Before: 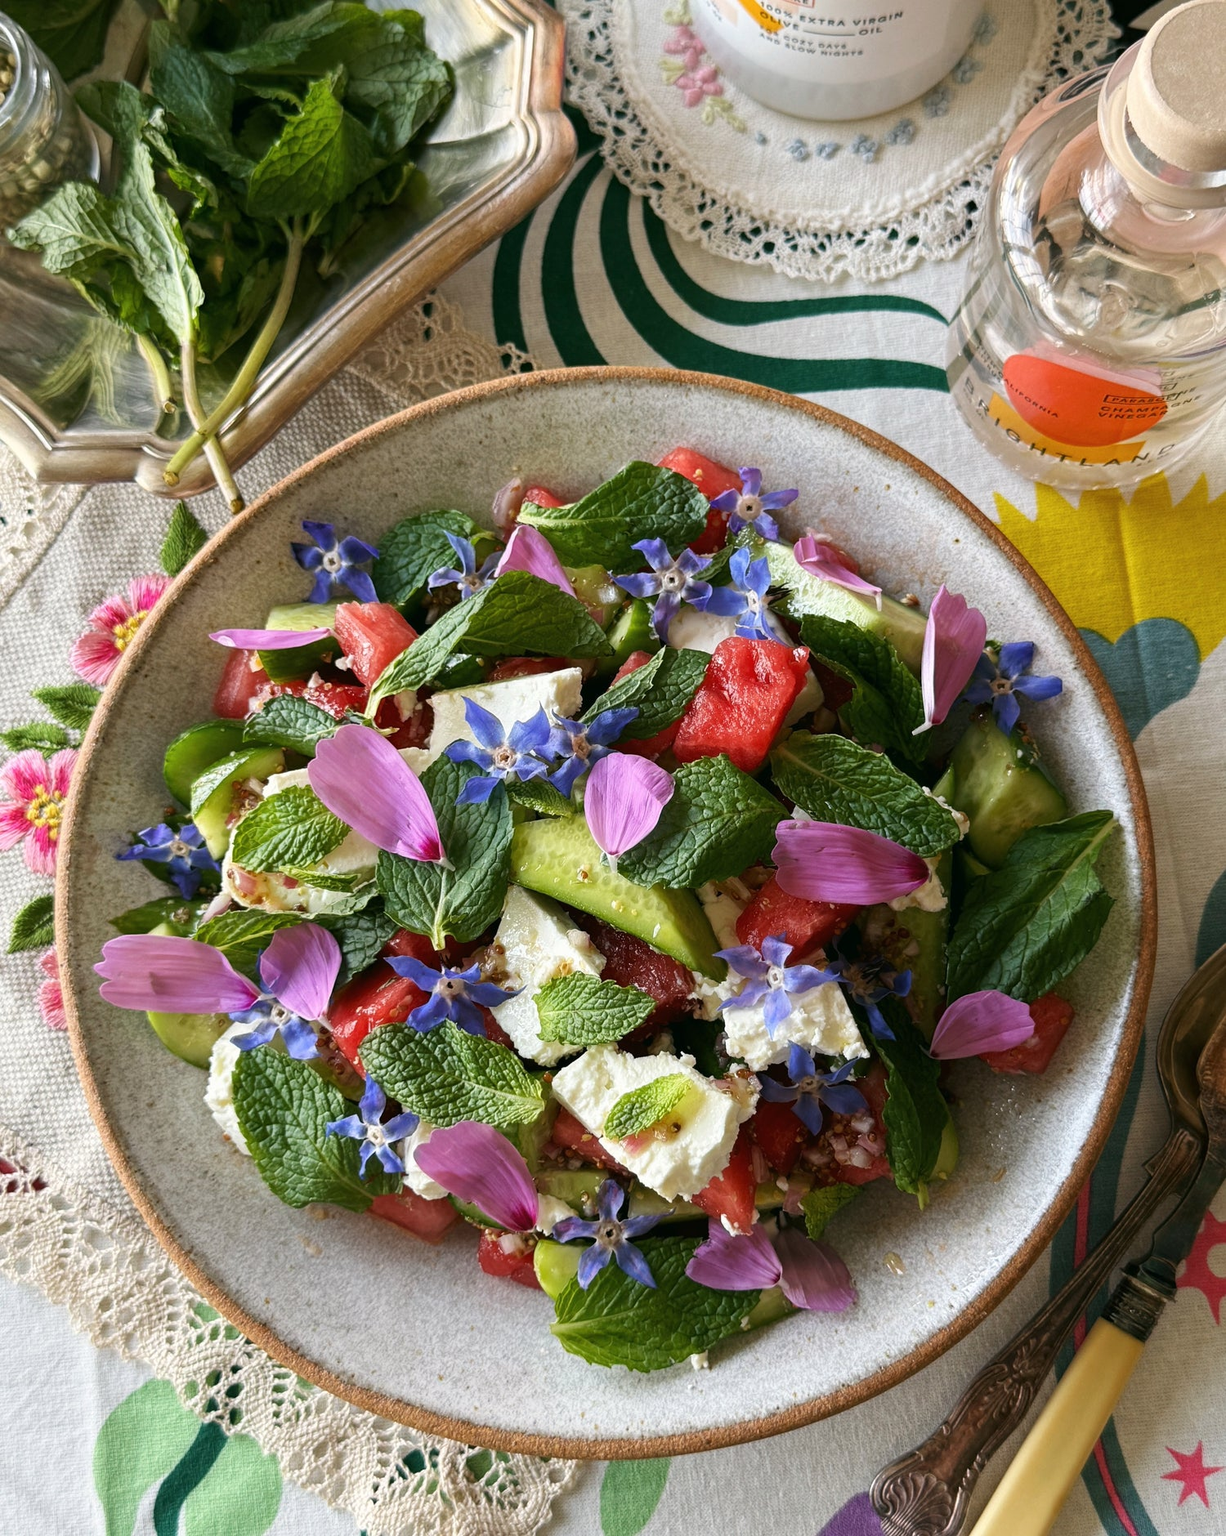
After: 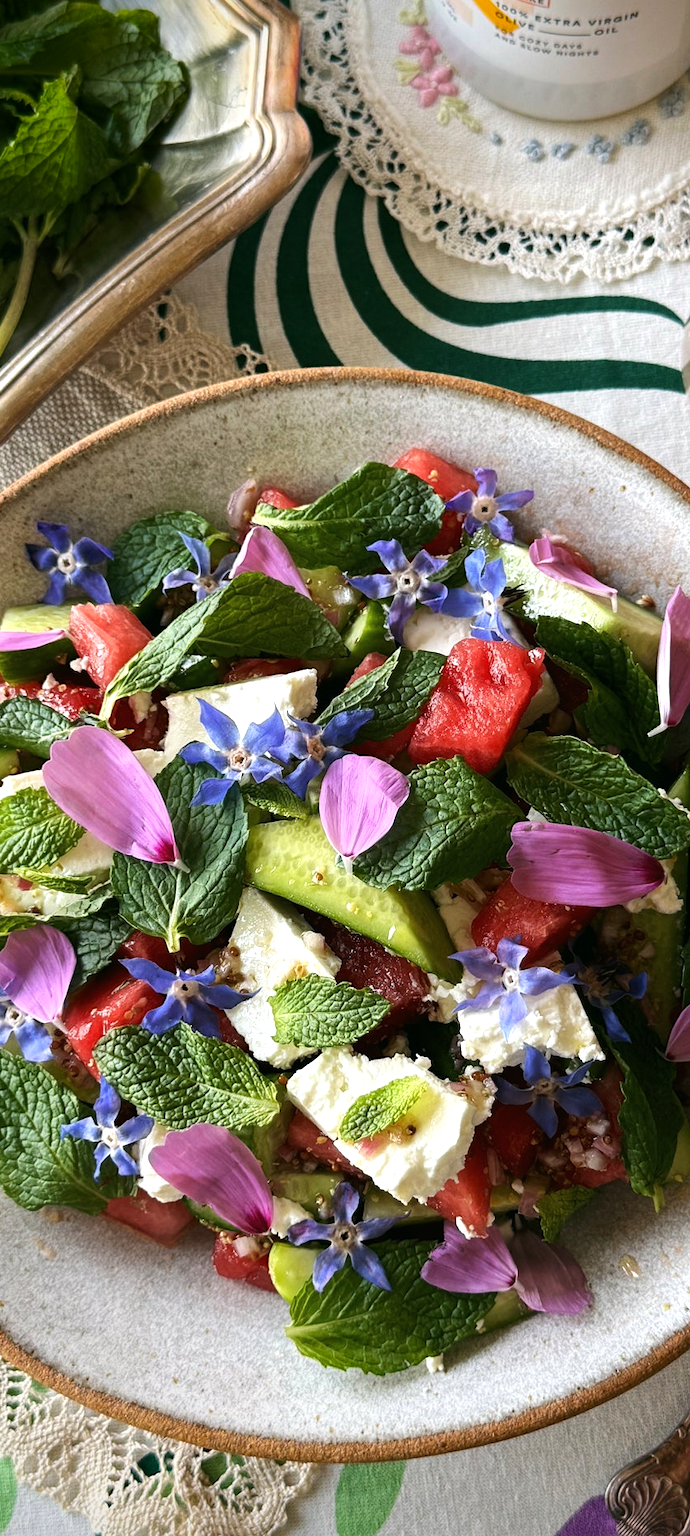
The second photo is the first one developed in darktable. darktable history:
tone equalizer: -8 EV -0.417 EV, -7 EV -0.389 EV, -6 EV -0.333 EV, -5 EV -0.222 EV, -3 EV 0.222 EV, -2 EV 0.333 EV, -1 EV 0.389 EV, +0 EV 0.417 EV, edges refinement/feathering 500, mask exposure compensation -1.57 EV, preserve details no
crop: left 21.674%, right 22.086%
vignetting: fall-off start 88.53%, fall-off radius 44.2%, saturation 0.376, width/height ratio 1.161
